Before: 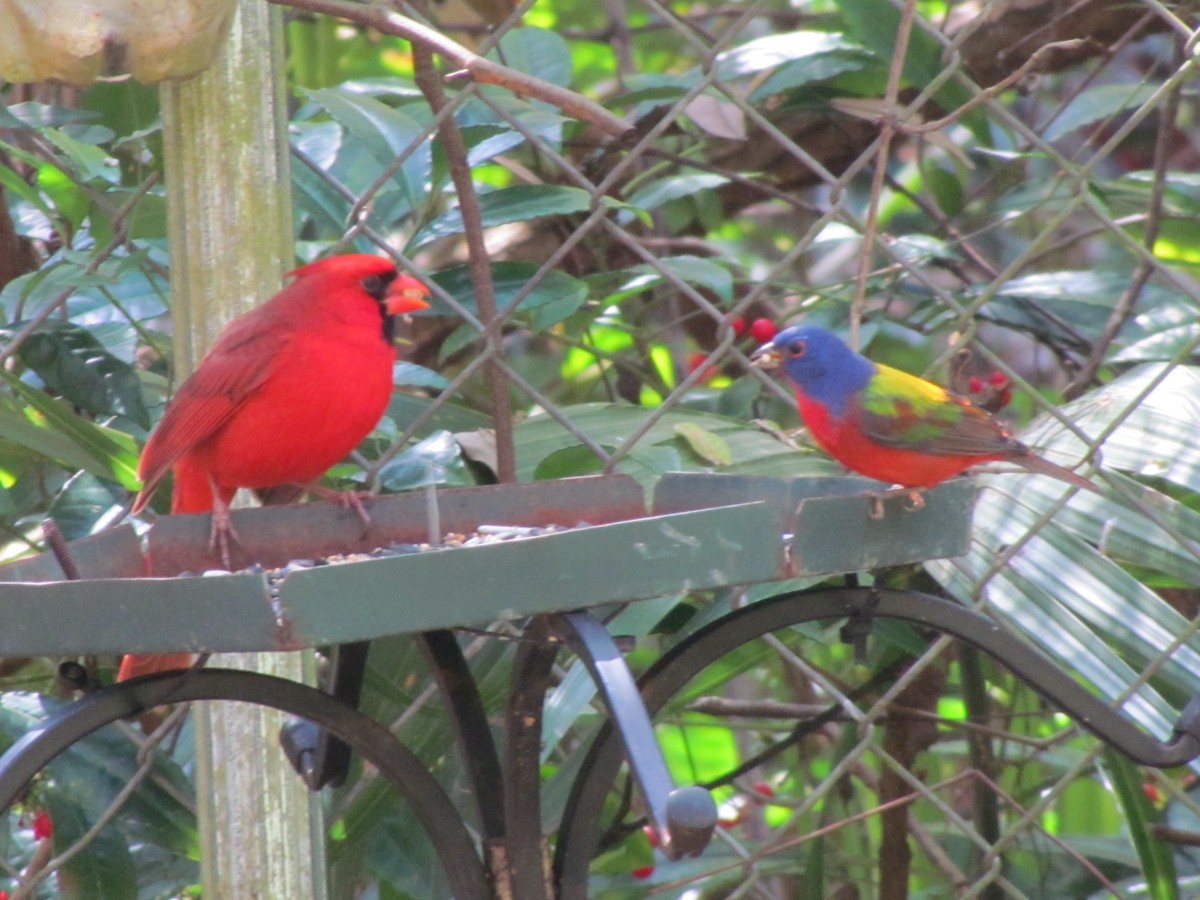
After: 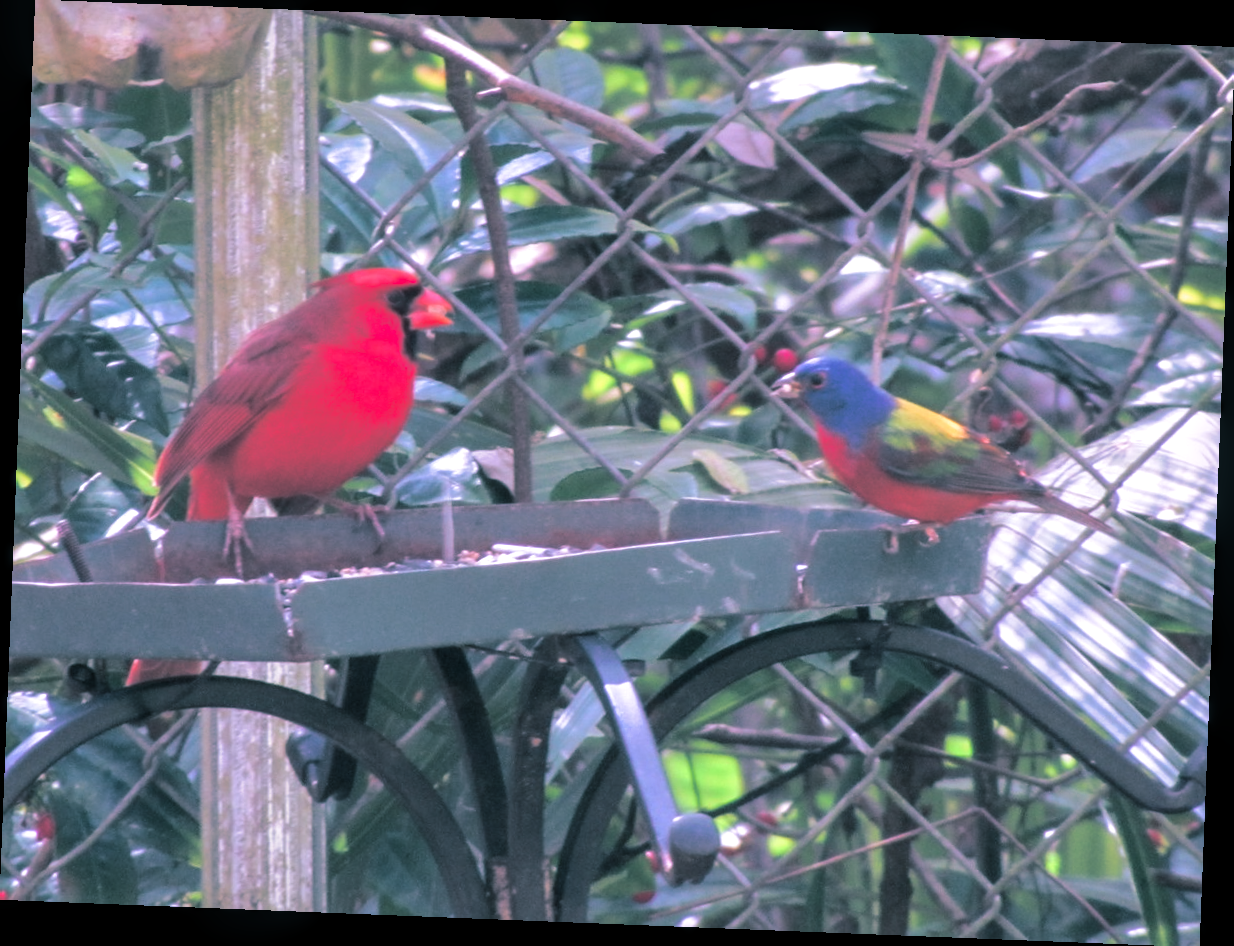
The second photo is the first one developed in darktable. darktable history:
rotate and perspective: rotation 2.27°, automatic cropping off
split-toning: shadows › hue 205.2°, shadows › saturation 0.43, highlights › hue 54°, highlights › saturation 0.54
local contrast: on, module defaults
color correction: highlights a* 15.03, highlights b* -25.07
